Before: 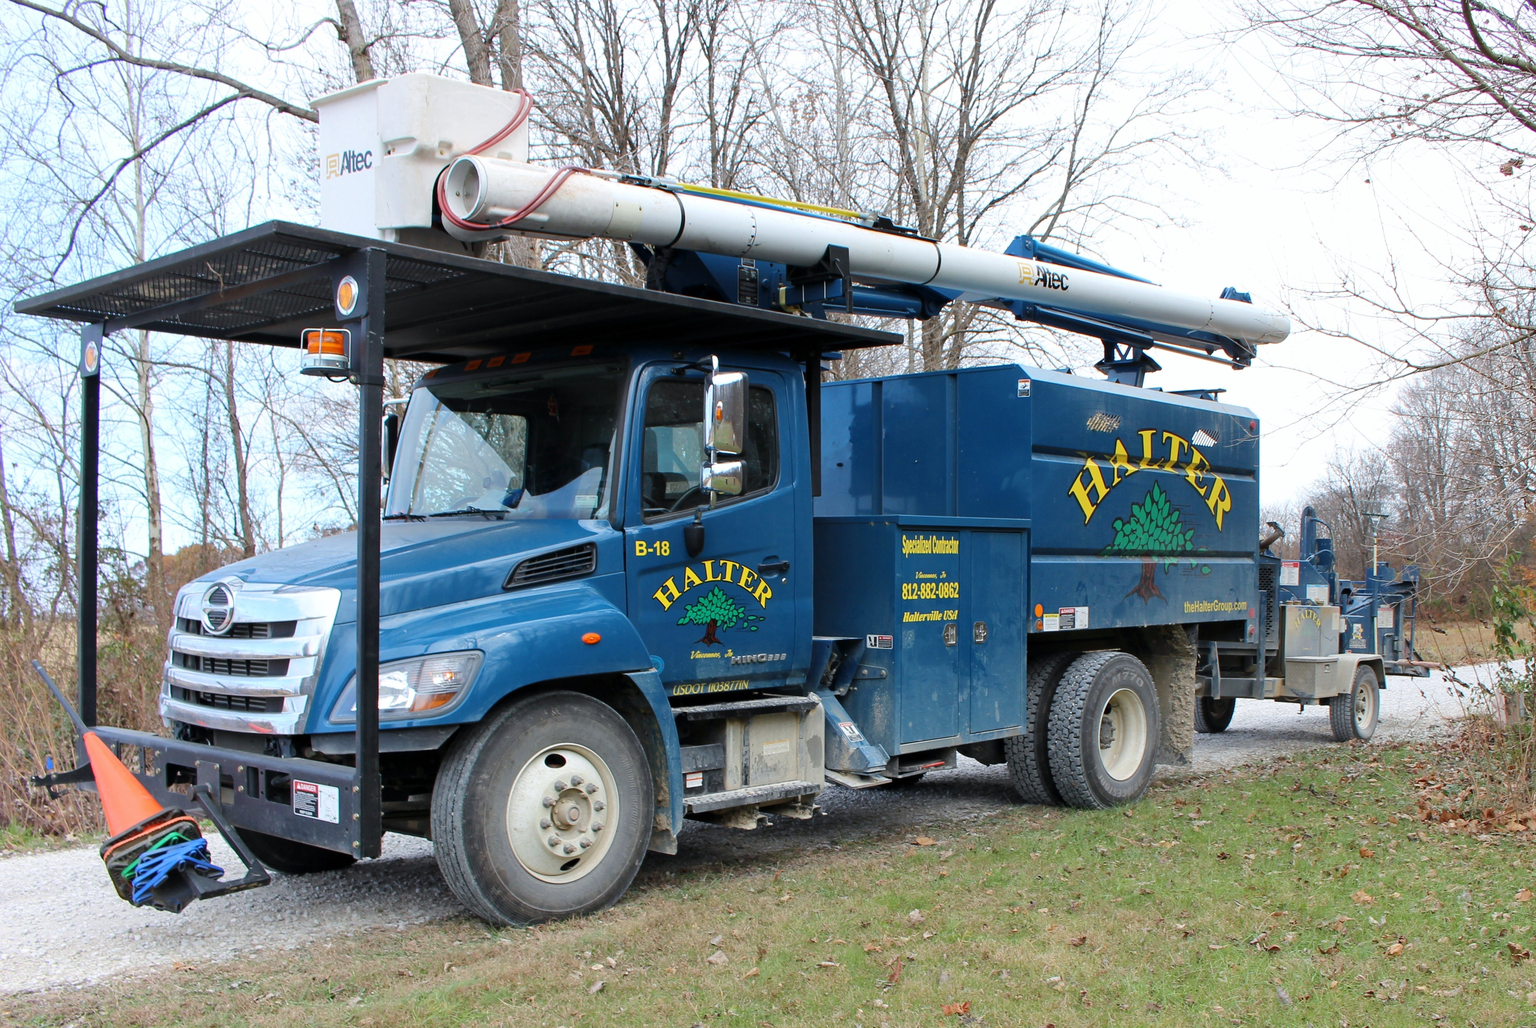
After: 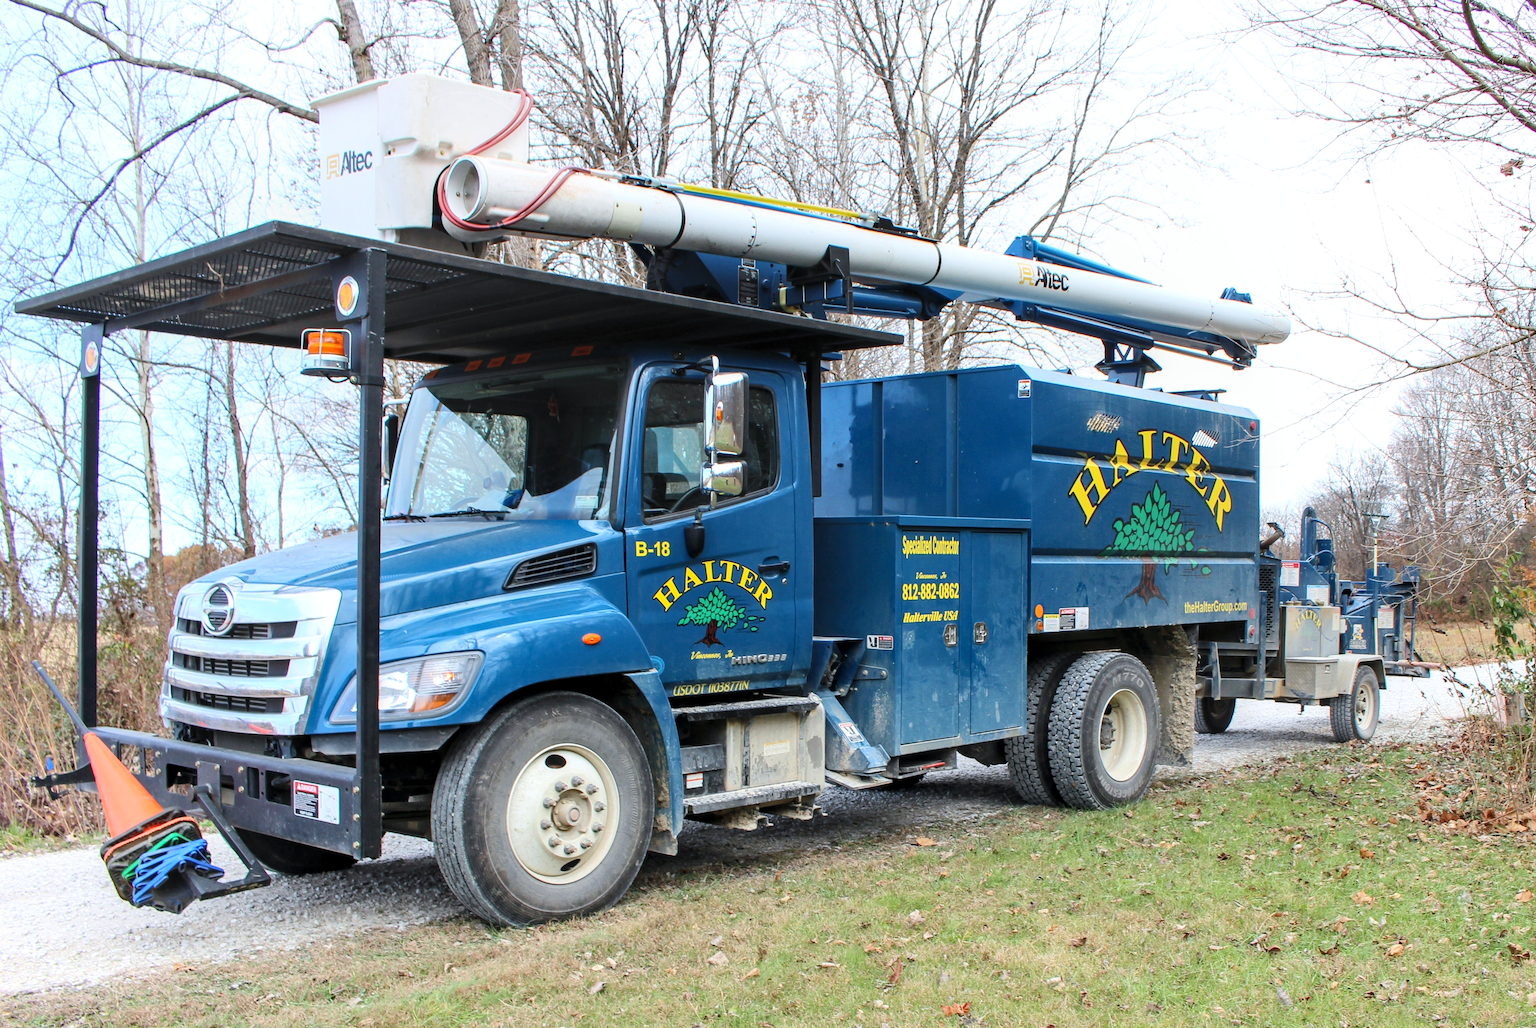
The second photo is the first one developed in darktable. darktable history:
local contrast: on, module defaults
contrast brightness saturation: contrast 0.2, brightness 0.15, saturation 0.14
